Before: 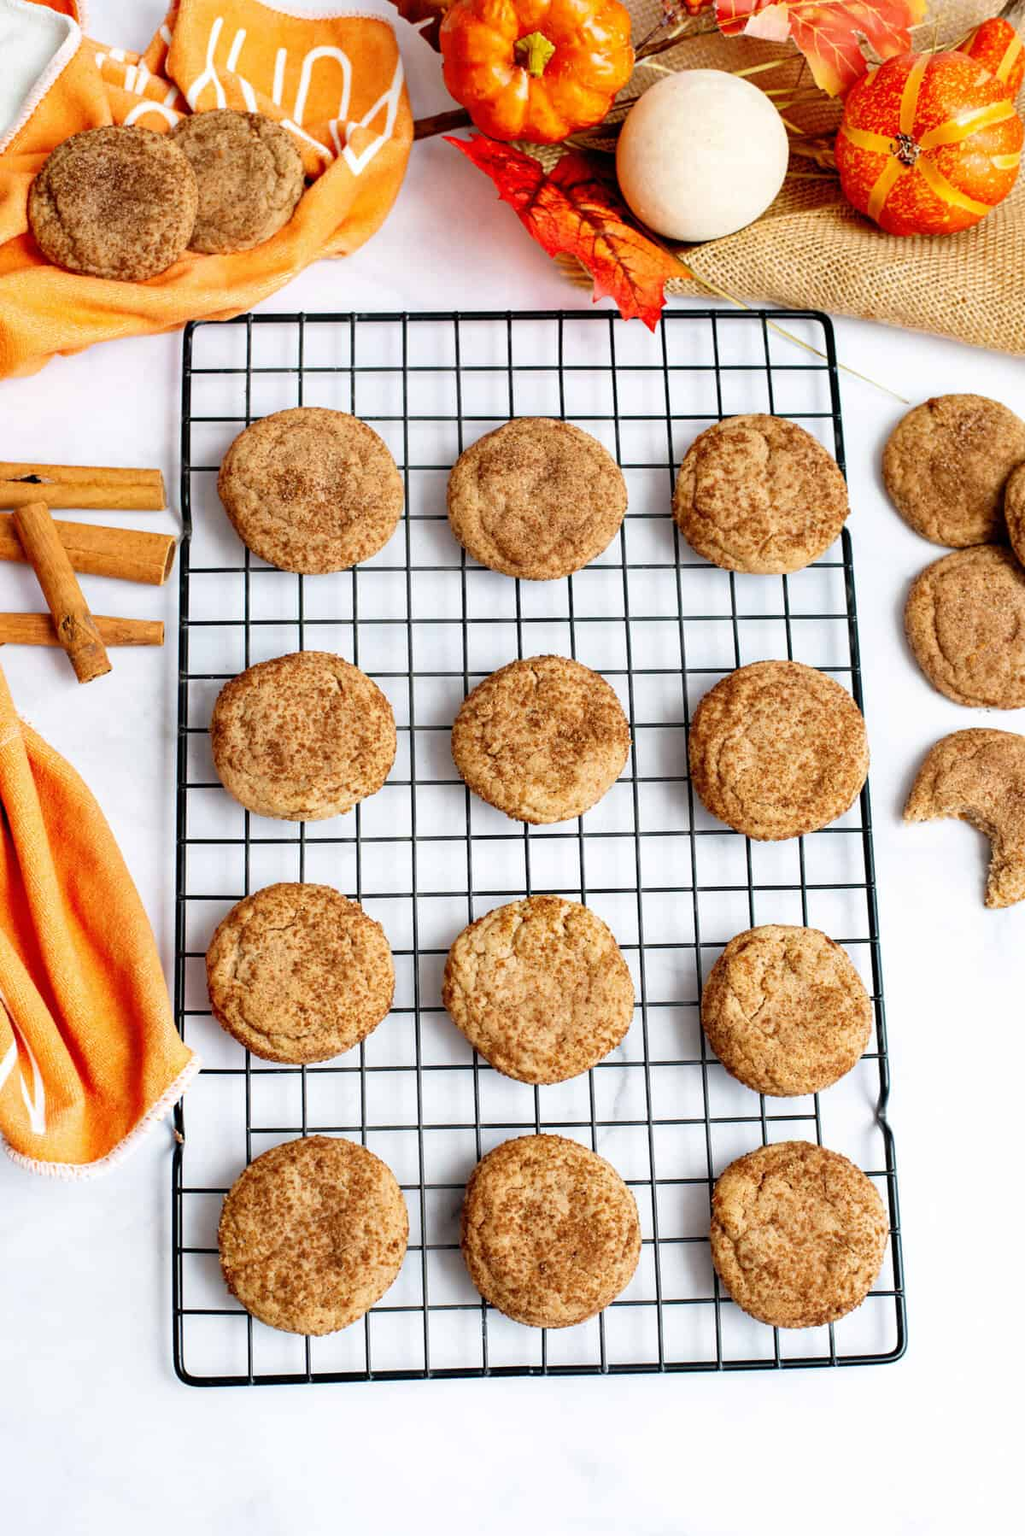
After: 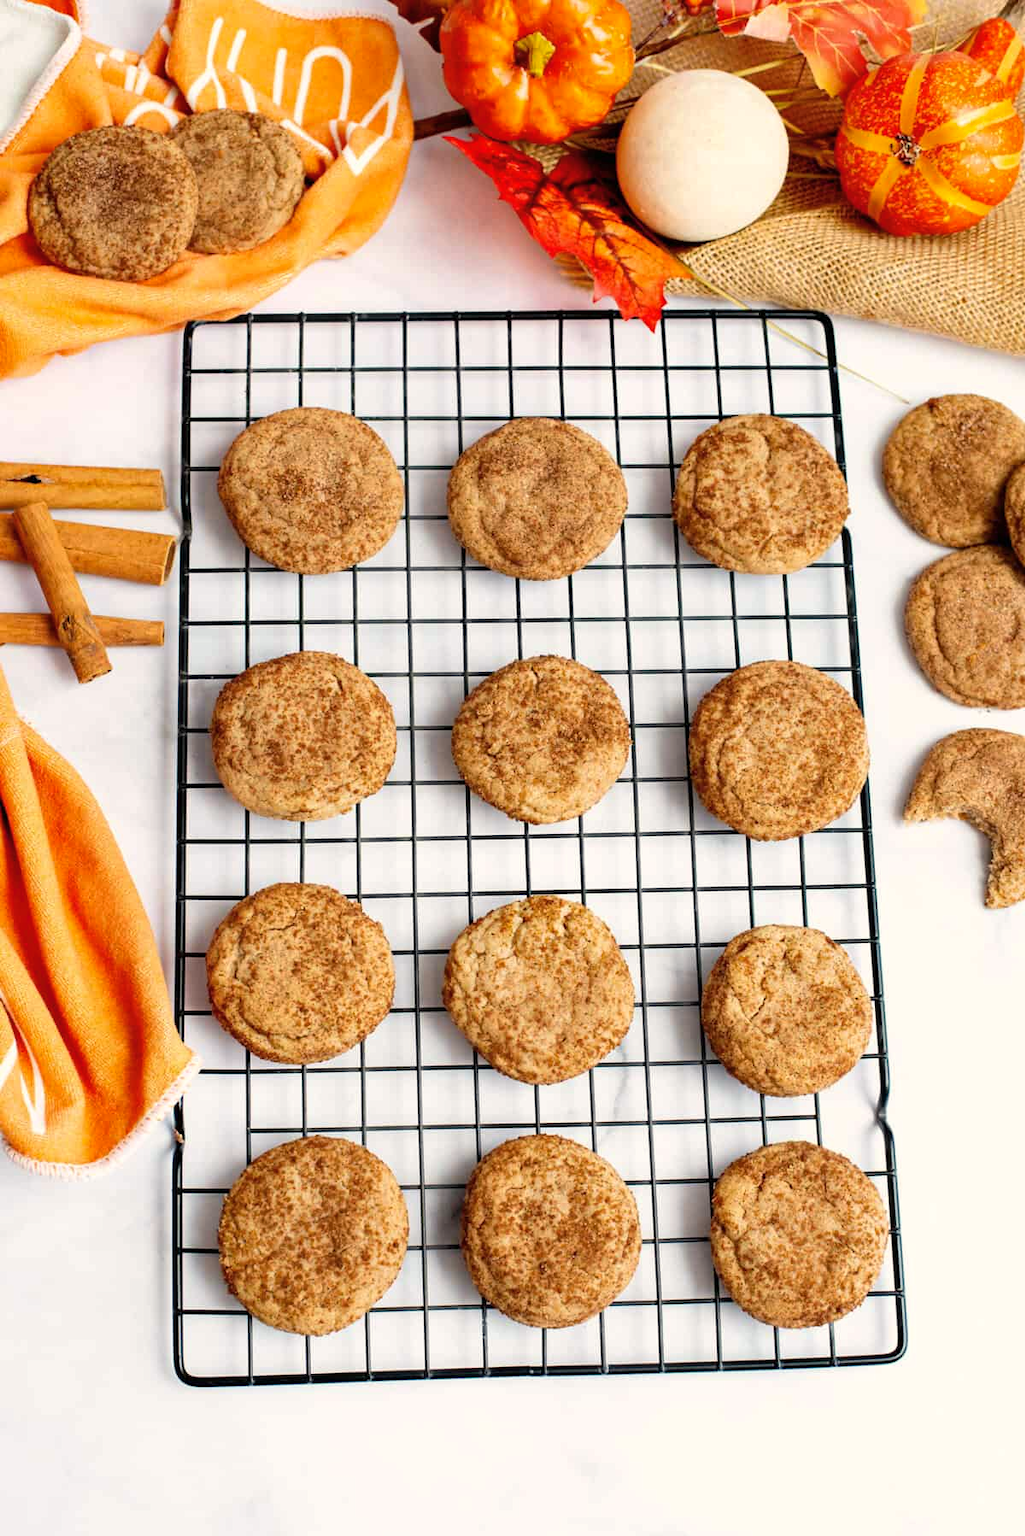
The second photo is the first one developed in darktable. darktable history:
color balance rgb: highlights gain › chroma 2.063%, highlights gain › hue 73.49°, perceptual saturation grading › global saturation 0.107%, global vibrance 10.189%, saturation formula JzAzBz (2021)
